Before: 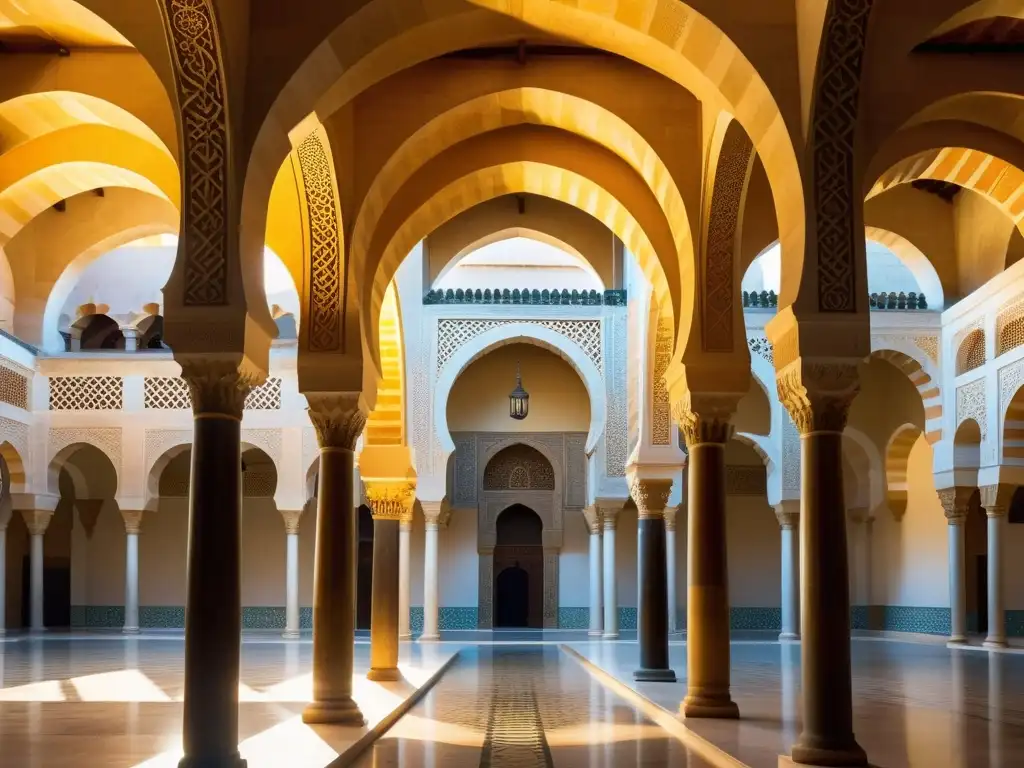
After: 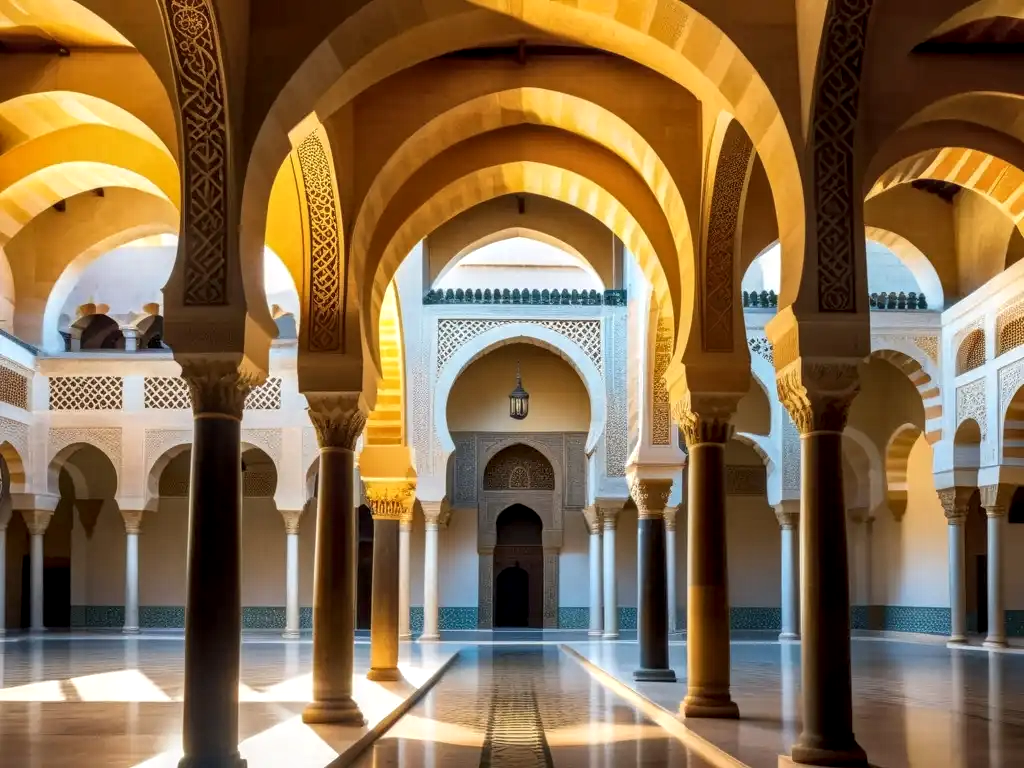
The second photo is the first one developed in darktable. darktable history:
local contrast: highlights 62%, detail 143%, midtone range 0.425
